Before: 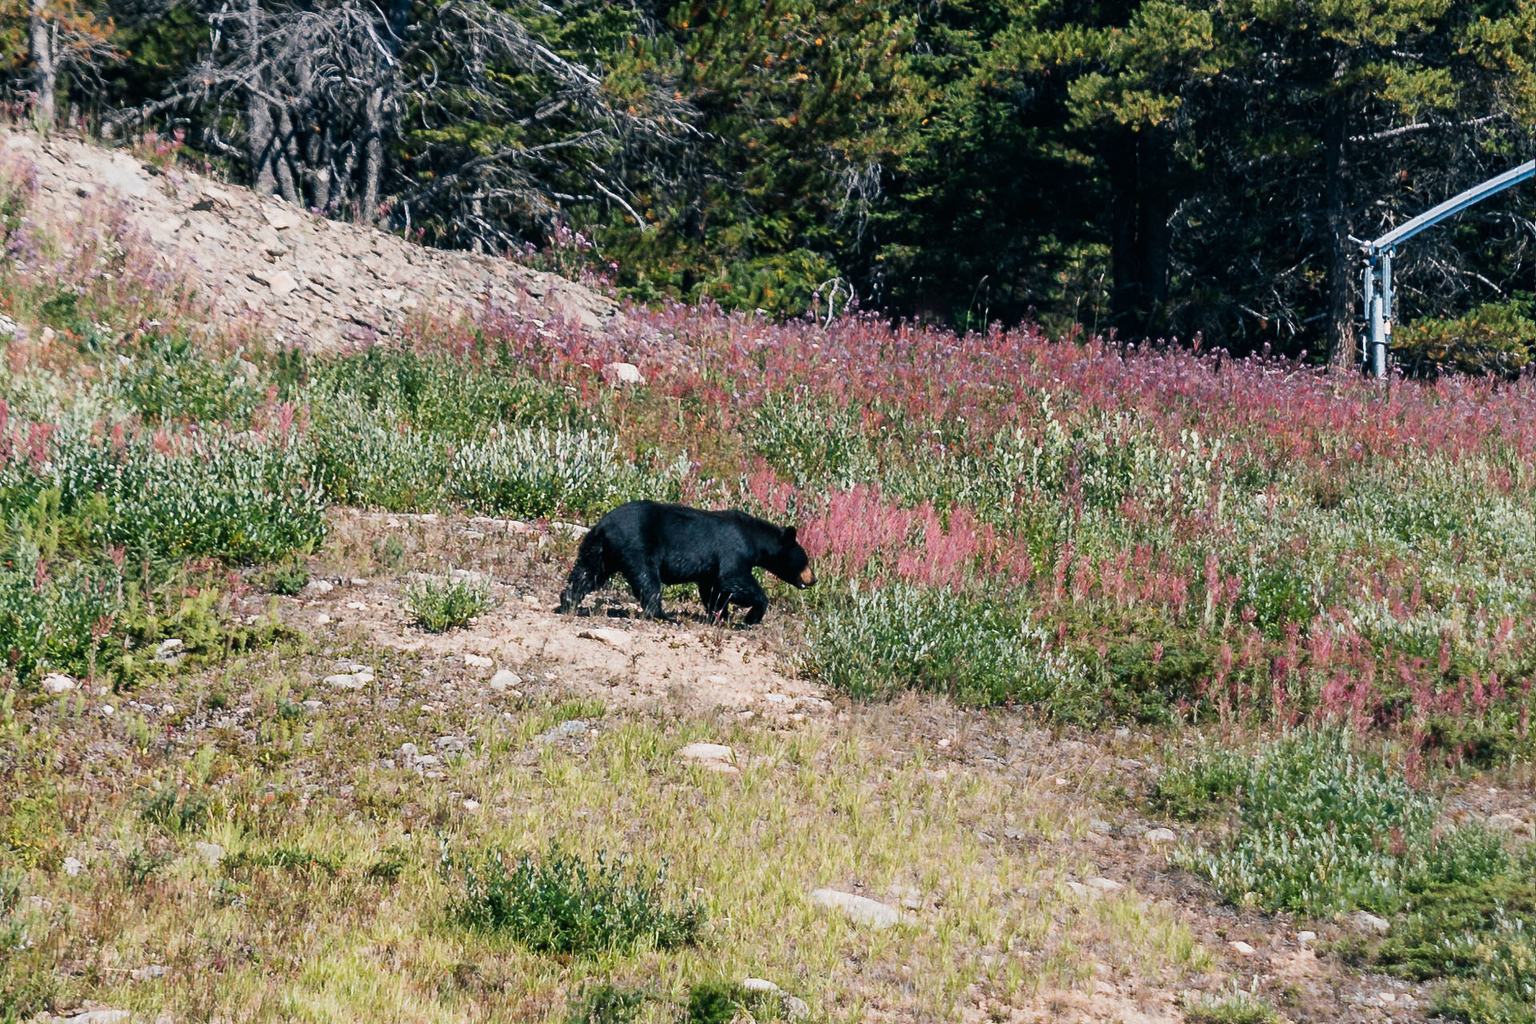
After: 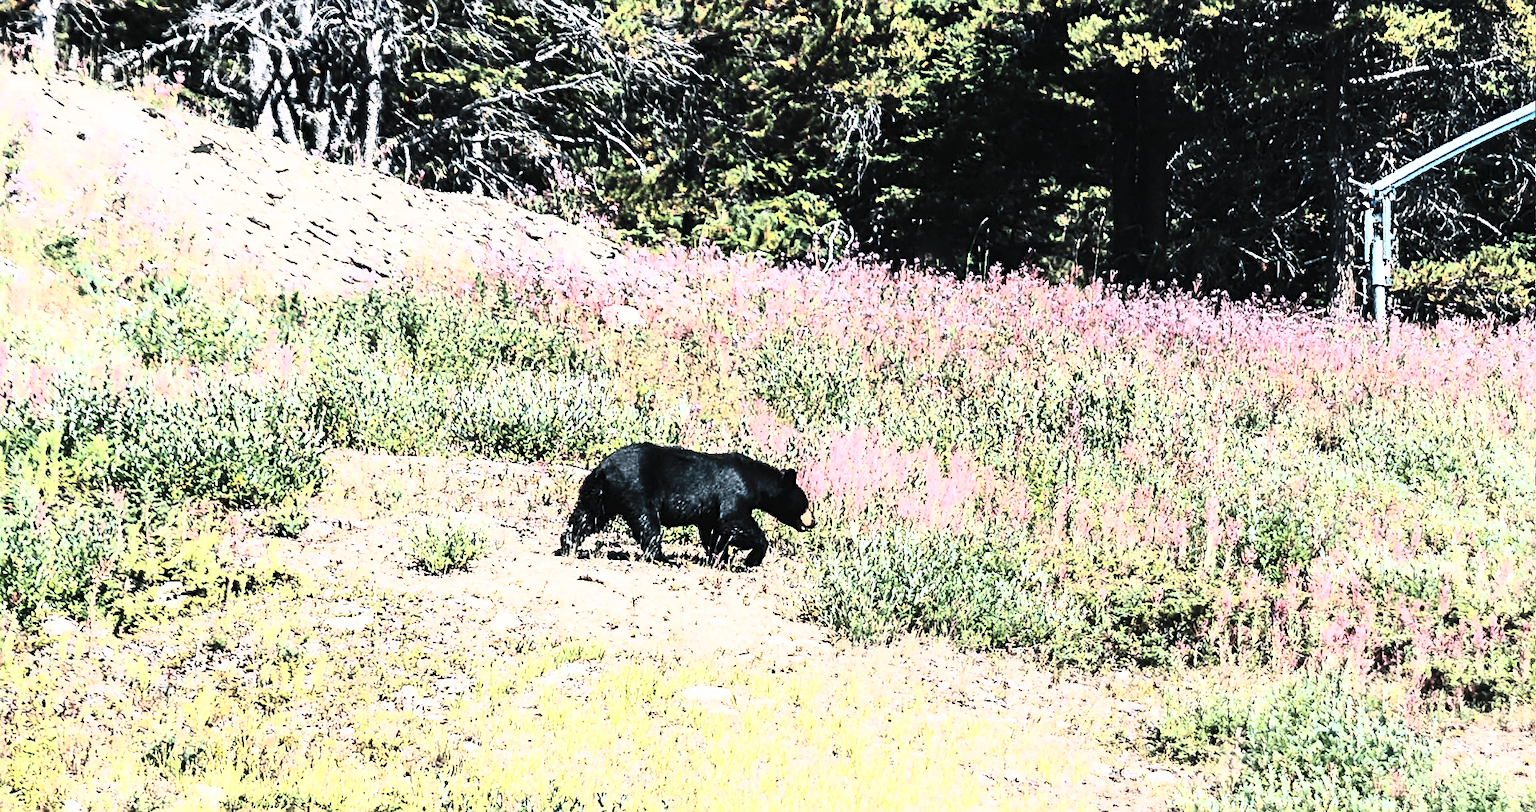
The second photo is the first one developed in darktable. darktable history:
contrast brightness saturation: contrast 0.43, brightness 0.56, saturation -0.19
sharpen: on, module defaults
crop and rotate: top 5.667%, bottom 14.937%
rgb curve: curves: ch0 [(0, 0) (0.21, 0.15) (0.24, 0.21) (0.5, 0.75) (0.75, 0.96) (0.89, 0.99) (1, 1)]; ch1 [(0, 0.02) (0.21, 0.13) (0.25, 0.2) (0.5, 0.67) (0.75, 0.9) (0.89, 0.97) (1, 1)]; ch2 [(0, 0.02) (0.21, 0.13) (0.25, 0.2) (0.5, 0.67) (0.75, 0.9) (0.89, 0.97) (1, 1)], compensate middle gray true
